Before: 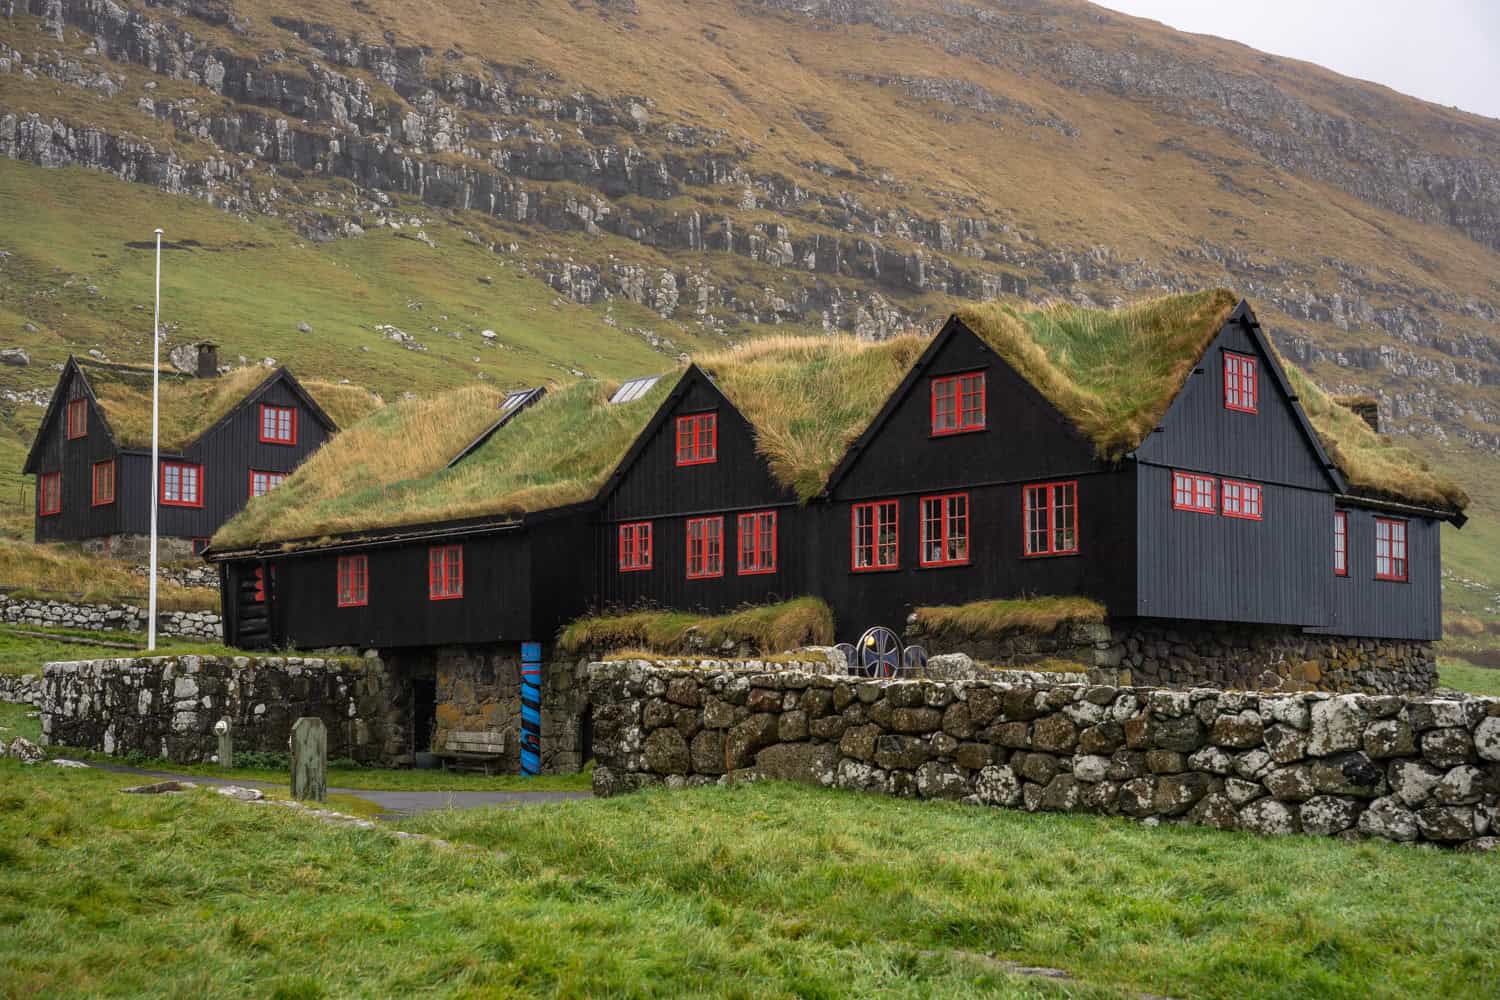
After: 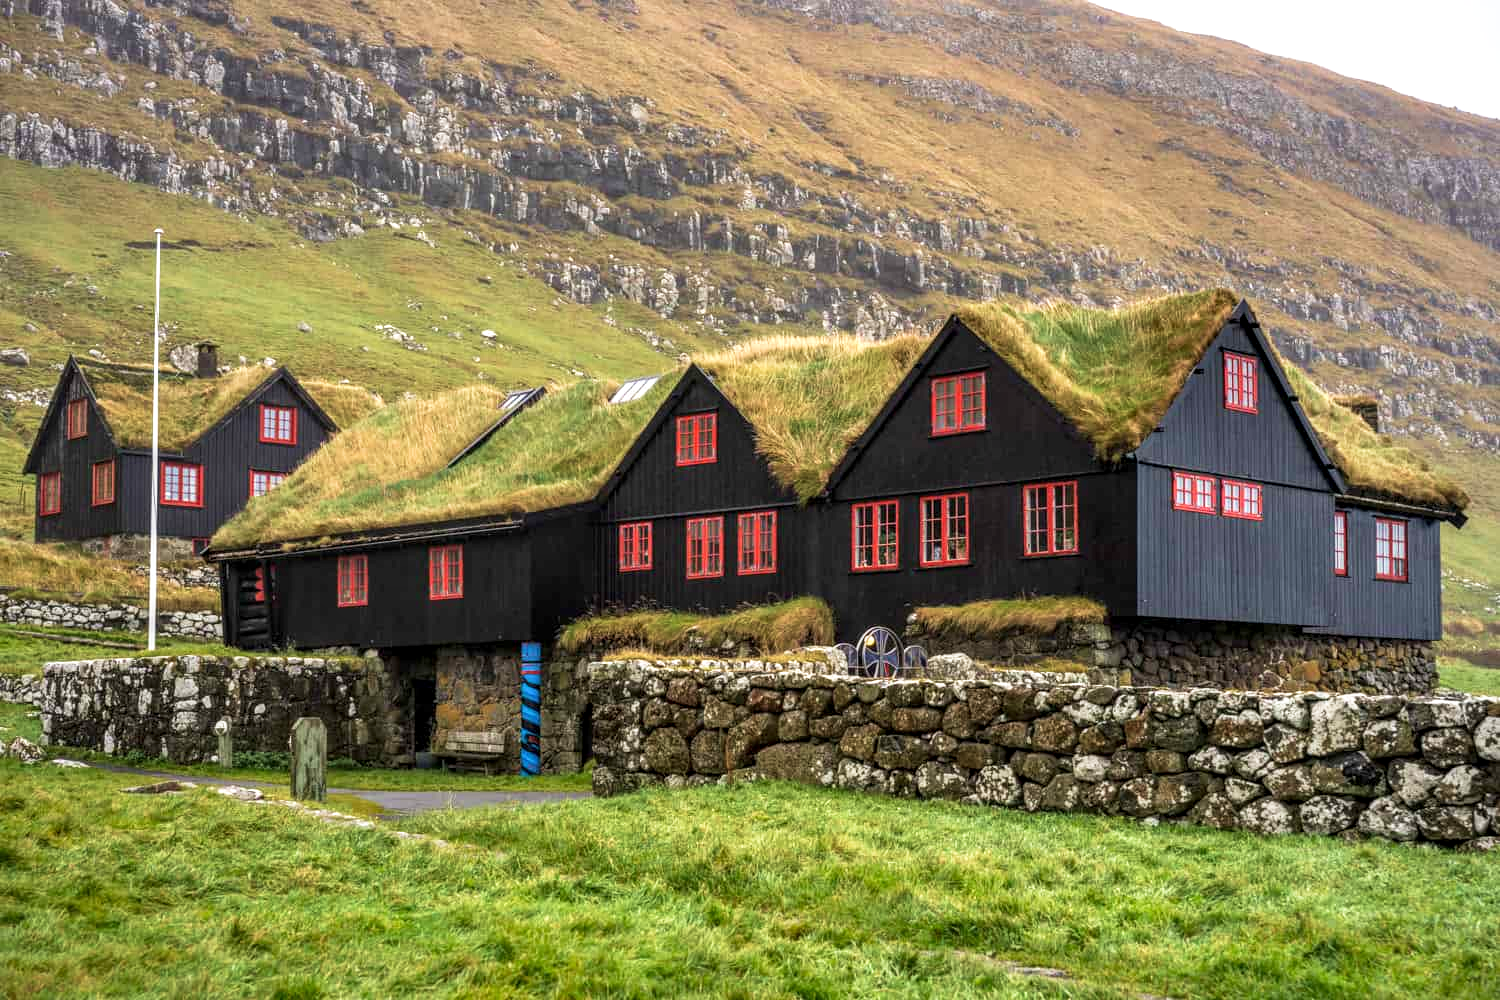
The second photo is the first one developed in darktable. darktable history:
velvia: on, module defaults
base curve: curves: ch0 [(0, 0) (0.557, 0.834) (1, 1)], preserve colors none
local contrast: detail 130%
